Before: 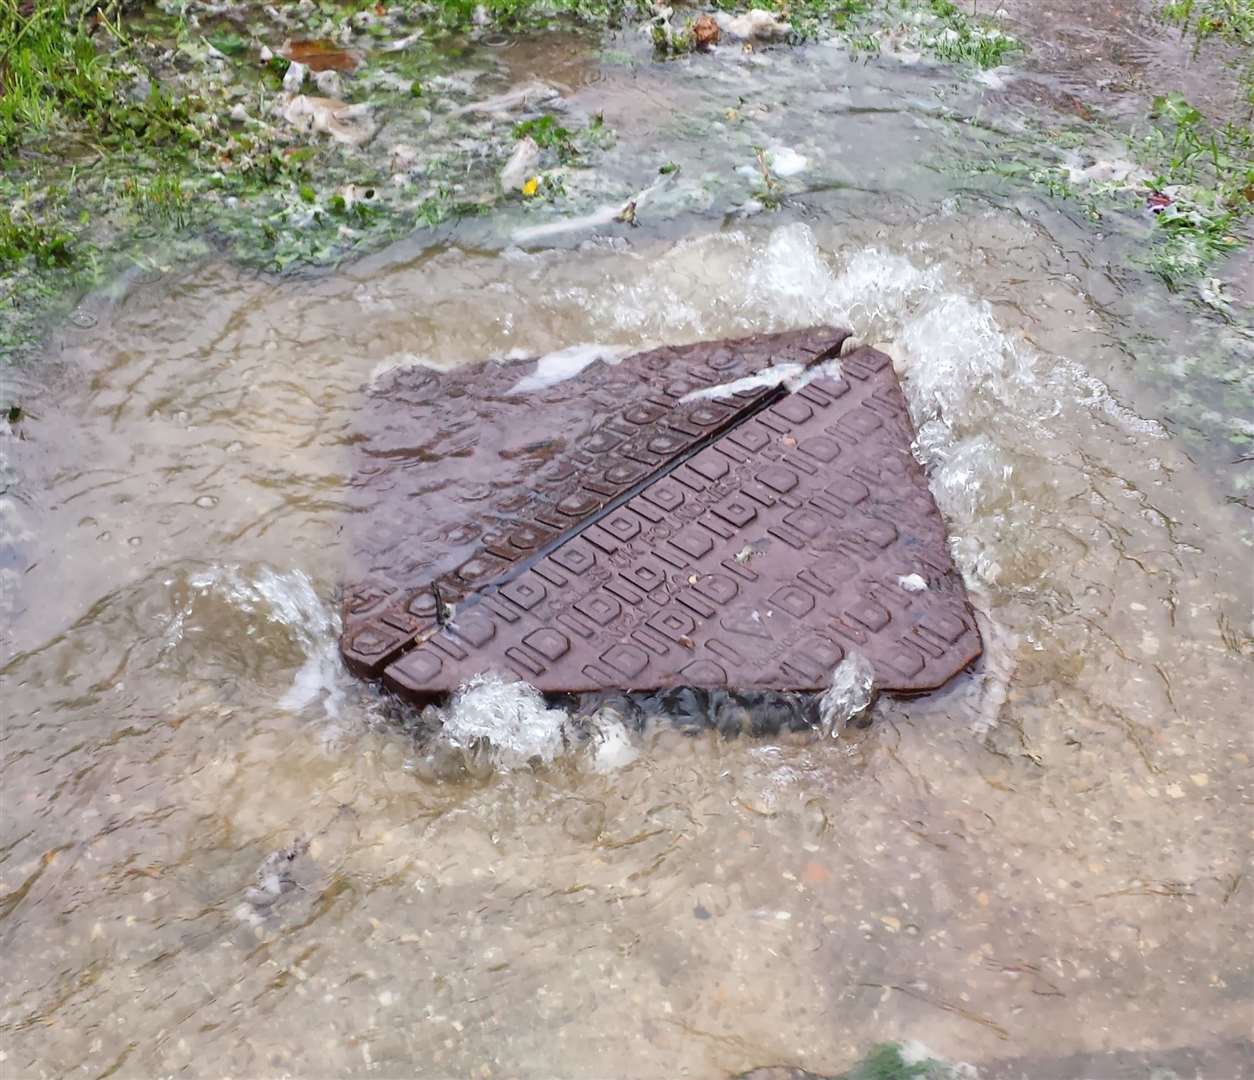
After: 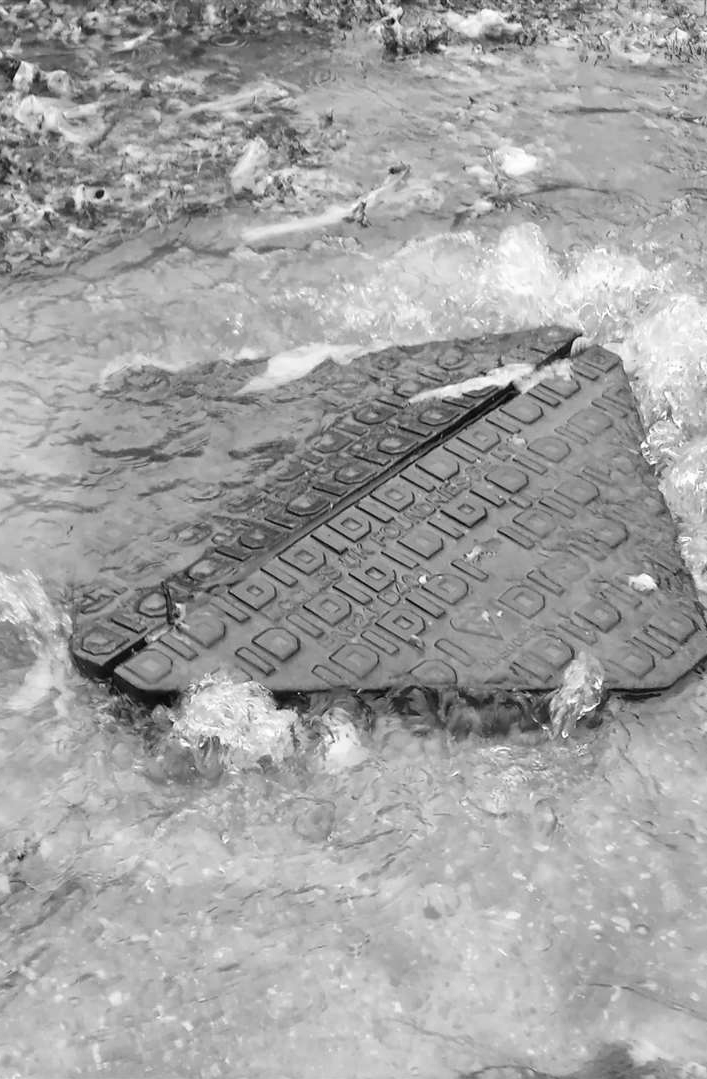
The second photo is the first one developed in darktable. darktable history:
crop: left 21.611%, right 21.971%, bottom 0.008%
color zones: curves: ch0 [(0.004, 0.588) (0.116, 0.636) (0.259, 0.476) (0.423, 0.464) (0.75, 0.5)]; ch1 [(0, 0) (0.143, 0) (0.286, 0) (0.429, 0) (0.571, 0) (0.714, 0) (0.857, 0)]
